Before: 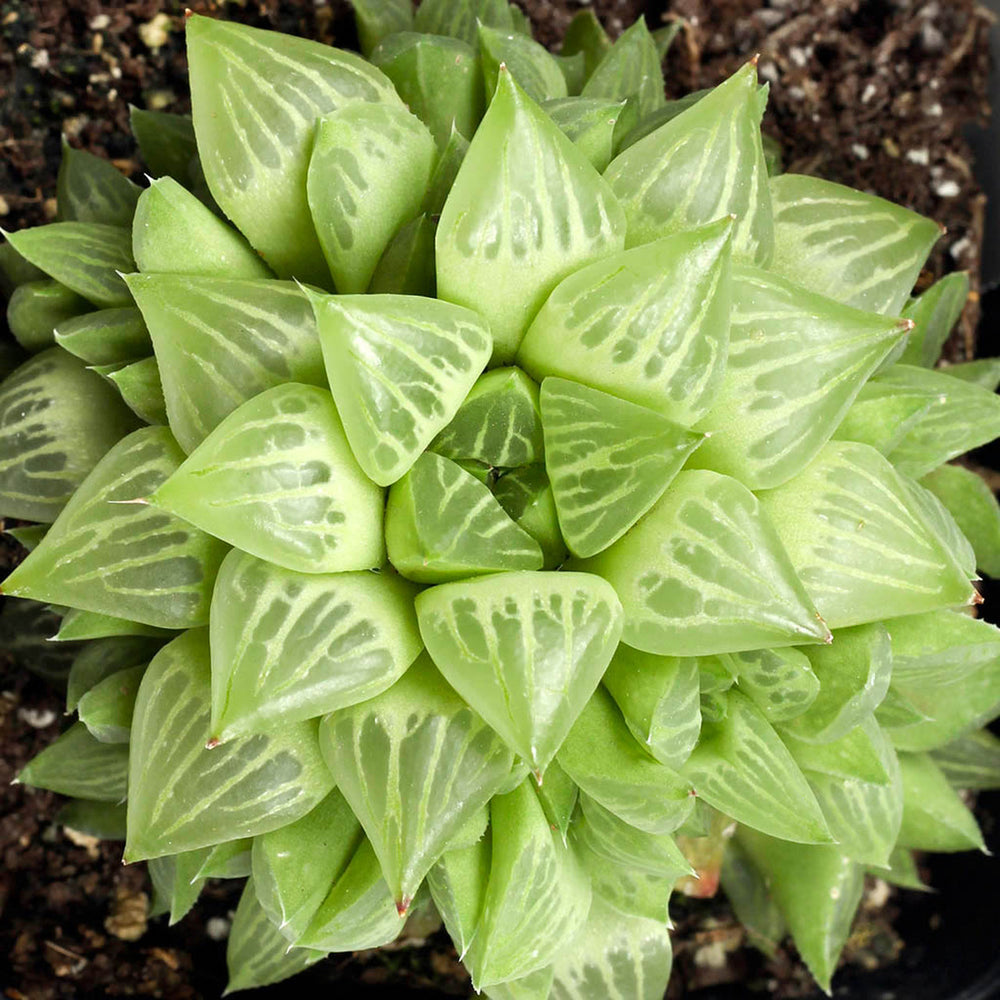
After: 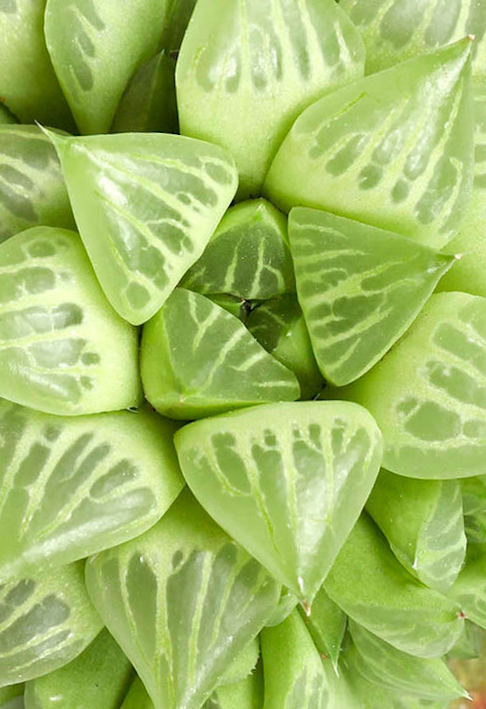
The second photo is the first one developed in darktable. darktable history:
rotate and perspective: rotation -3°, crop left 0.031, crop right 0.968, crop top 0.07, crop bottom 0.93
crop and rotate: angle 0.02°, left 24.353%, top 13.219%, right 26.156%, bottom 8.224%
